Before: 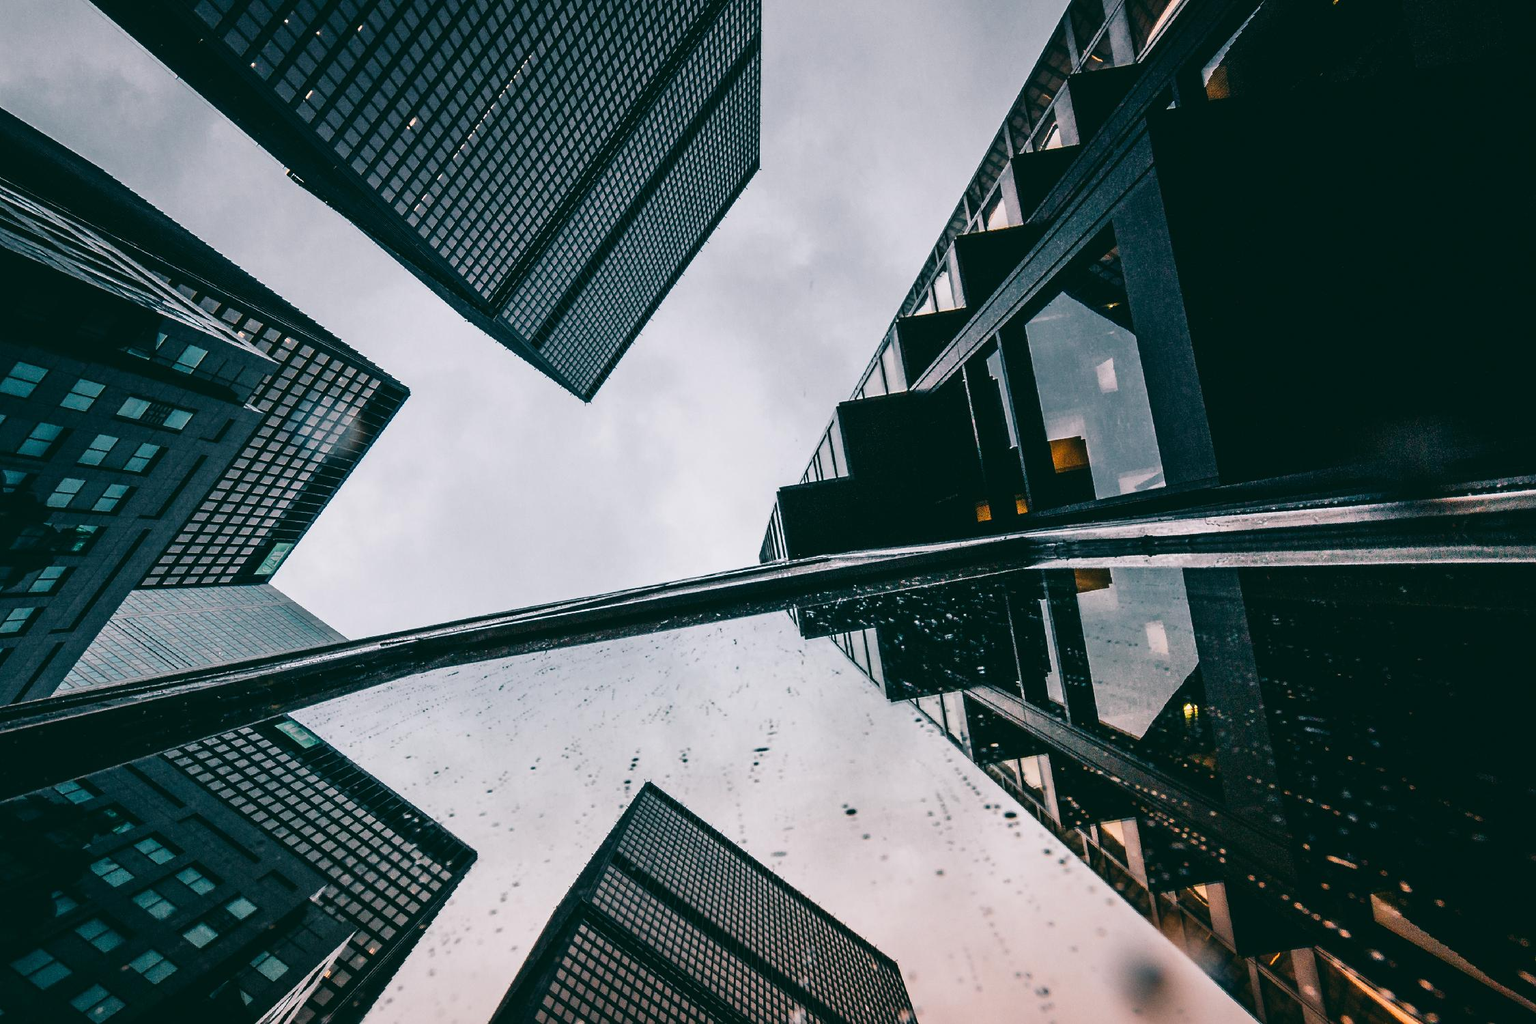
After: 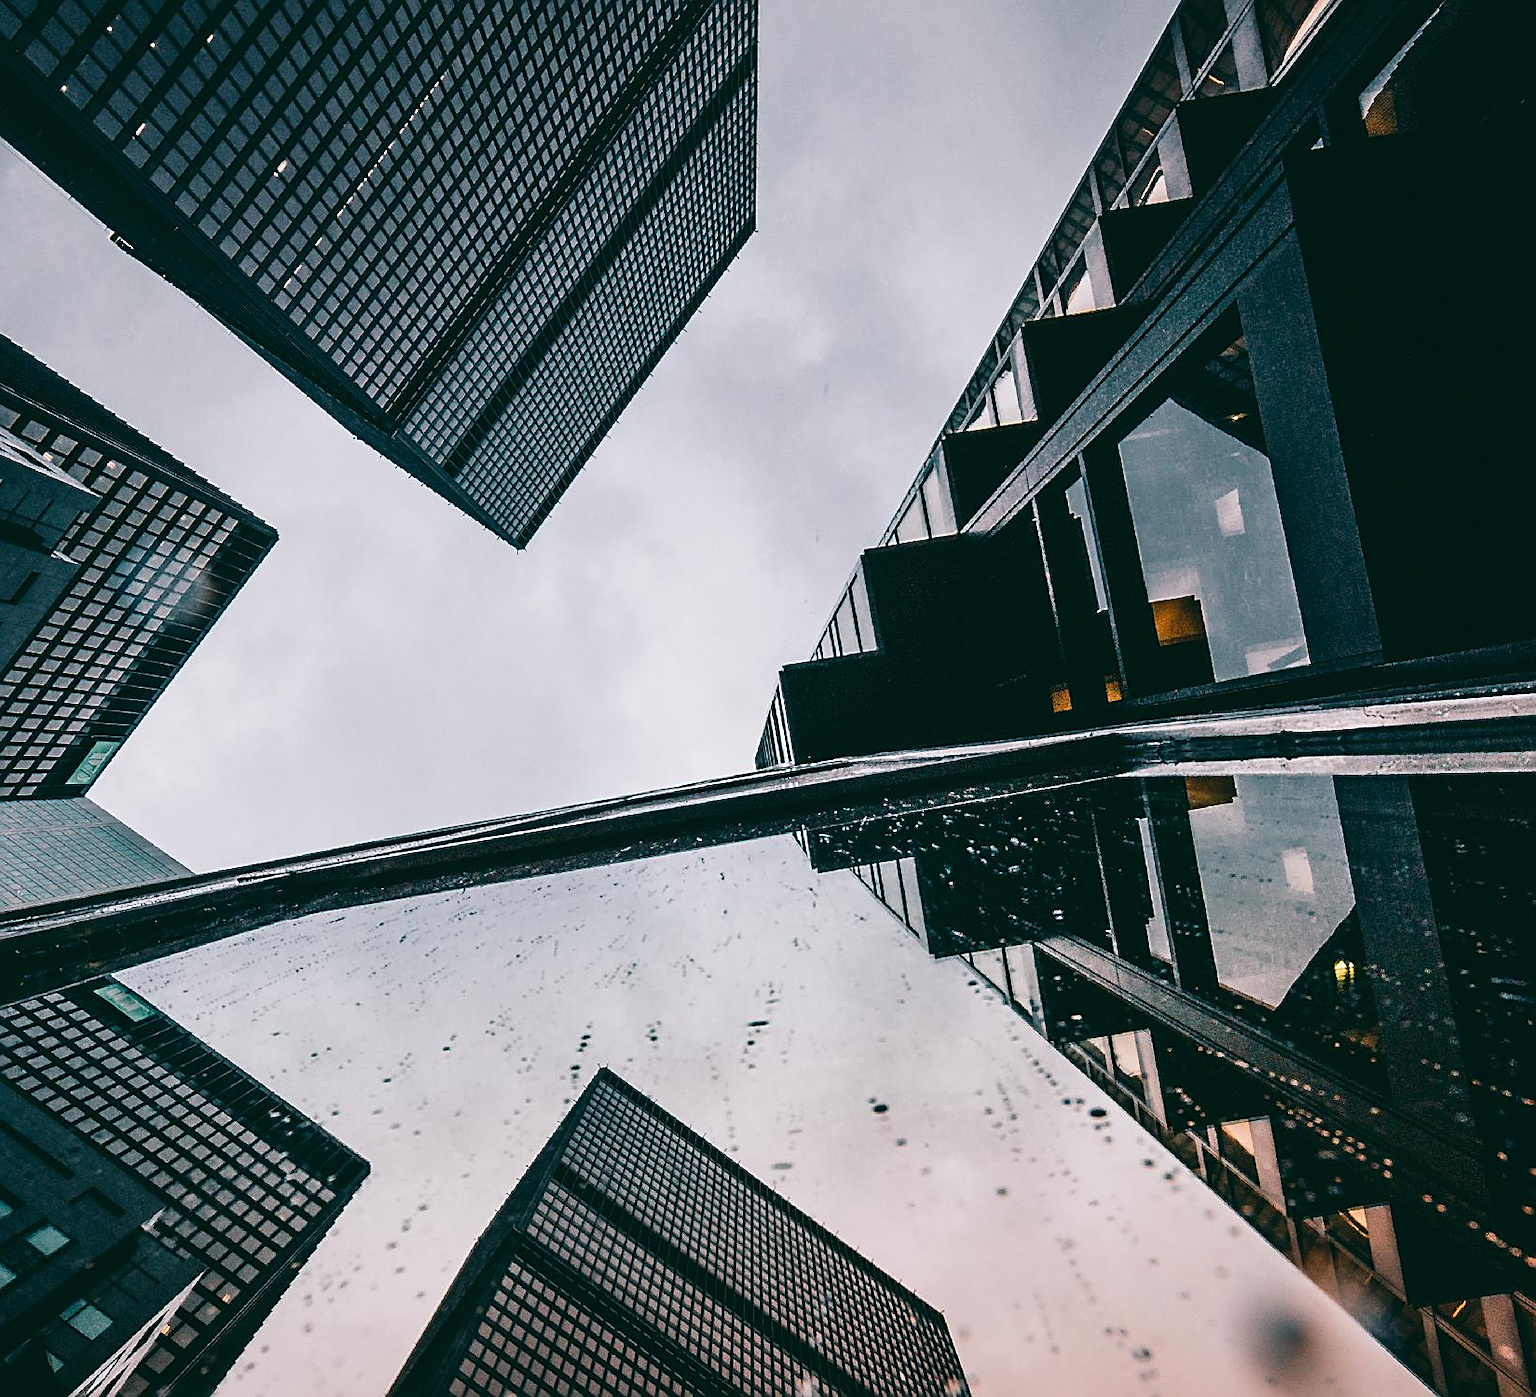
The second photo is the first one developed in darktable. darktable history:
sharpen: radius 1.967
crop: left 13.443%, right 13.31%
